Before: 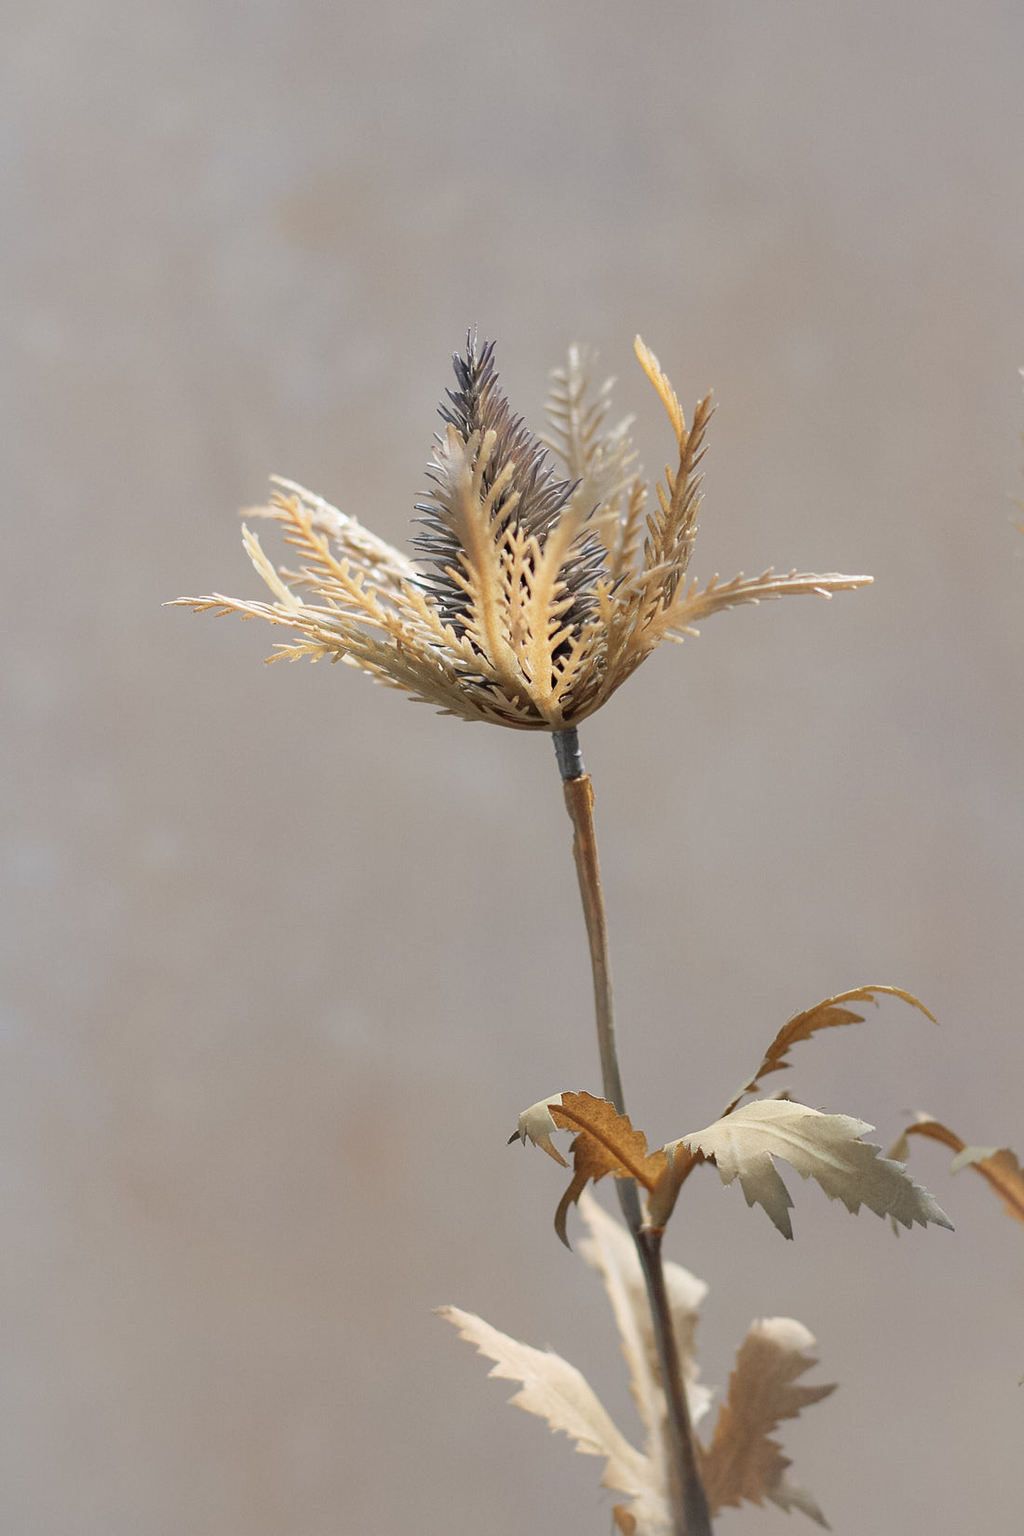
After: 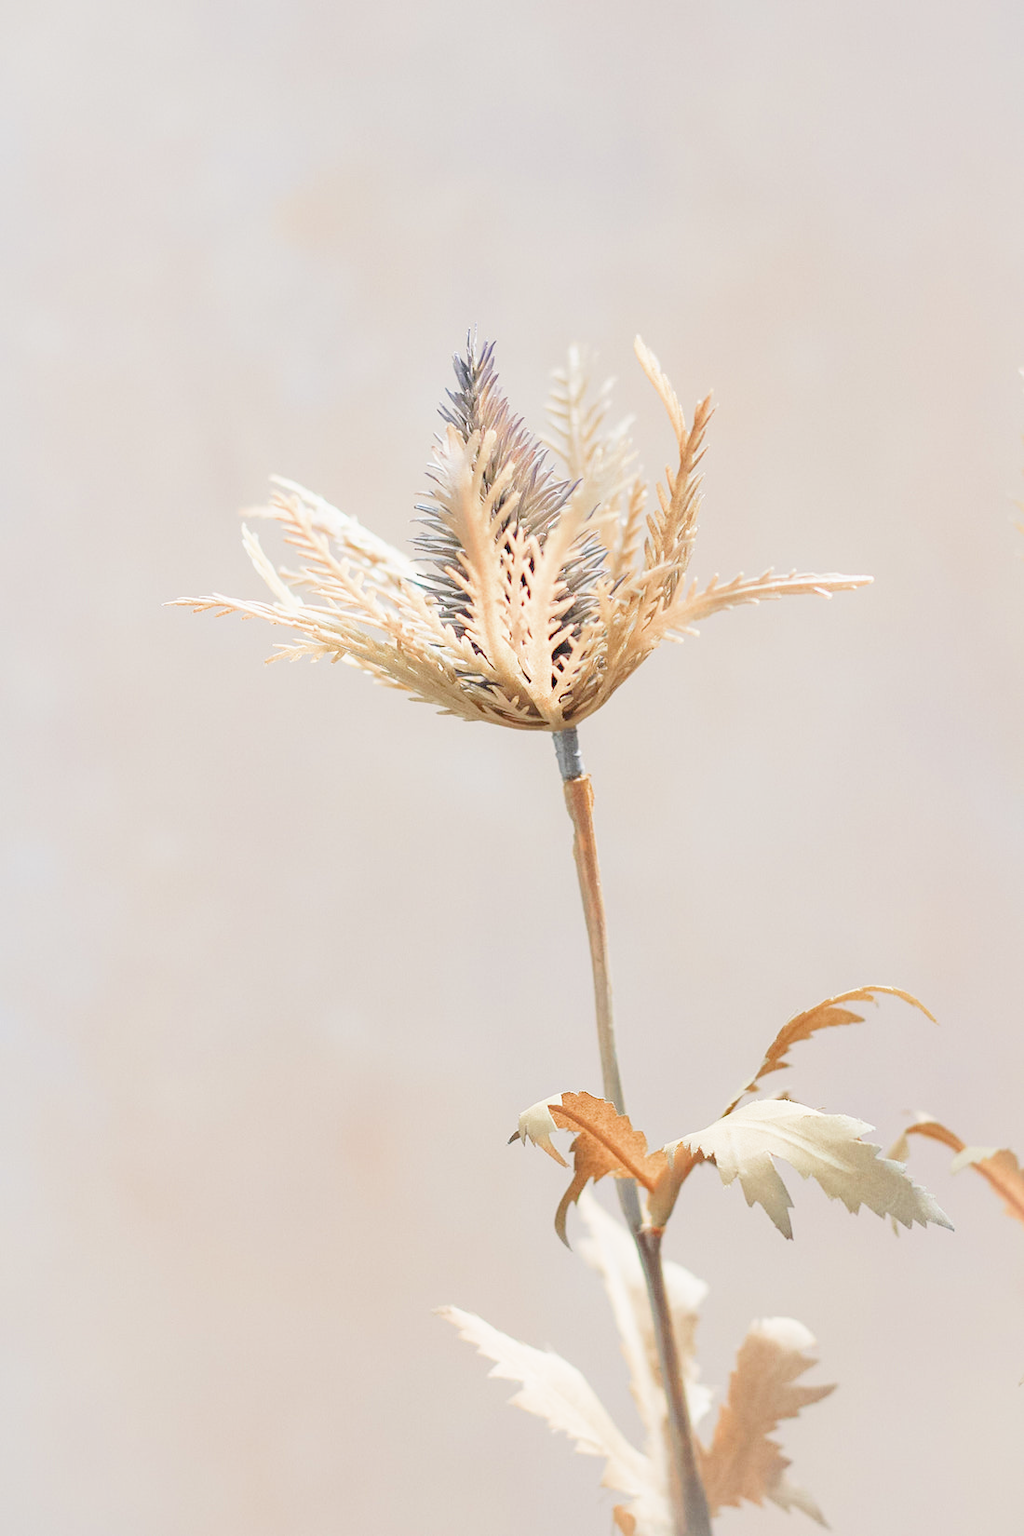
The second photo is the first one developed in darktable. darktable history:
filmic rgb: middle gray luminance 4.29%, black relative exposure -13 EV, white relative exposure 5 EV, threshold 6 EV, target black luminance 0%, hardness 5.19, latitude 59.69%, contrast 0.767, highlights saturation mix 5%, shadows ↔ highlights balance 25.95%, add noise in highlights 0, color science v3 (2019), use custom middle-gray values true, iterations of high-quality reconstruction 0, contrast in highlights soft, enable highlight reconstruction true
